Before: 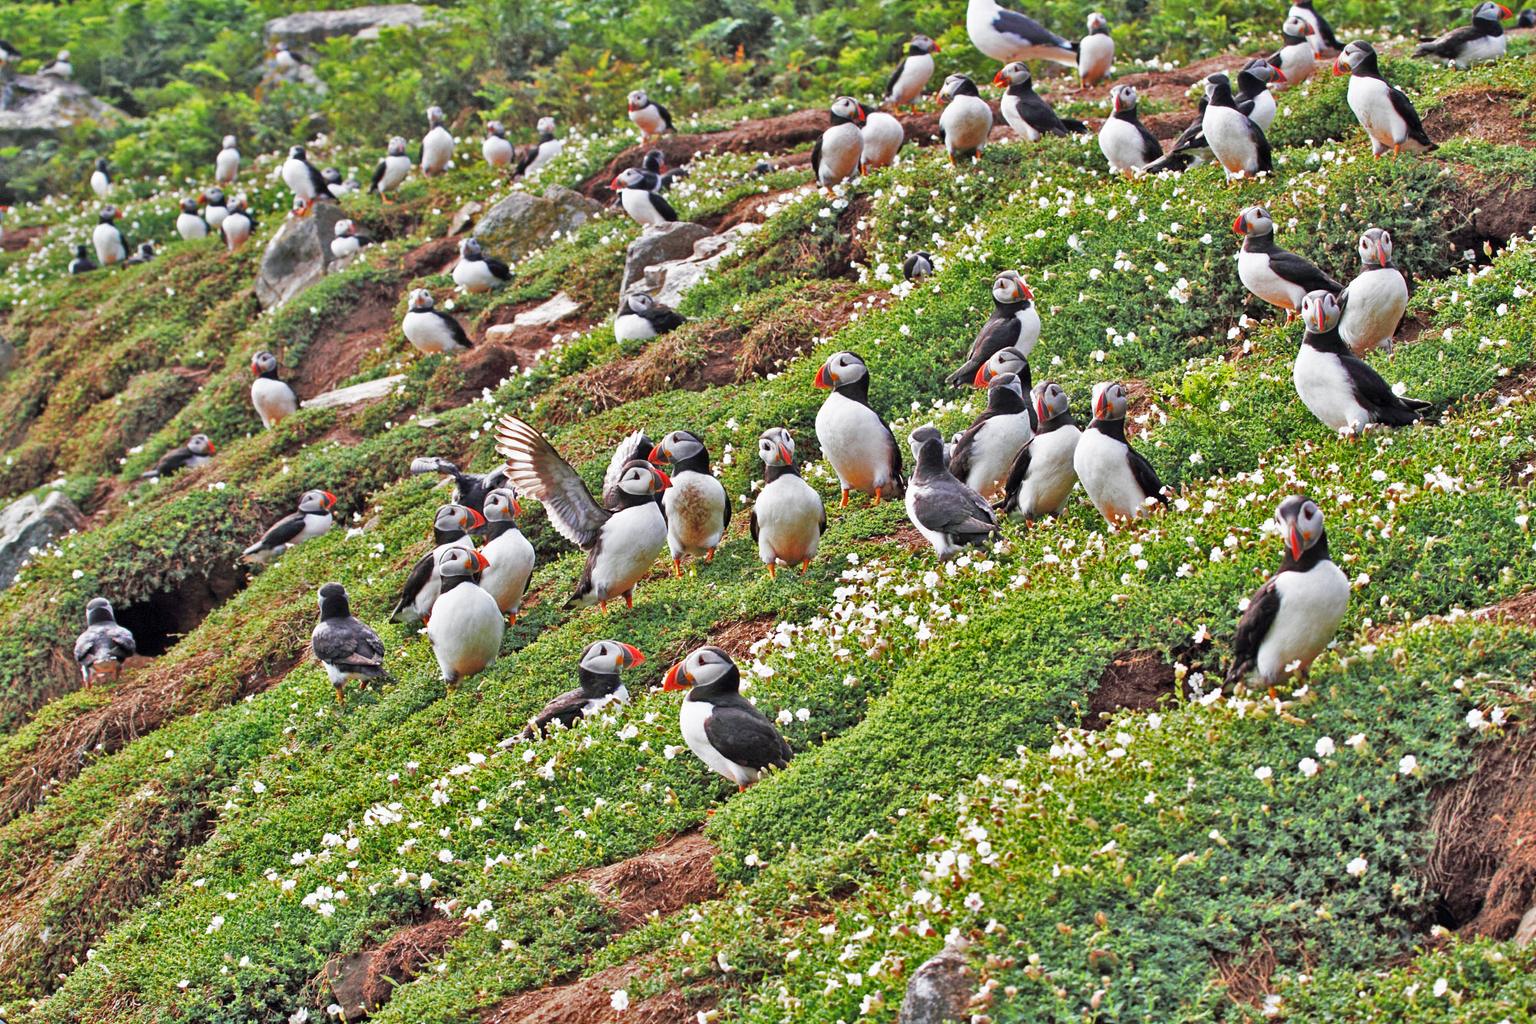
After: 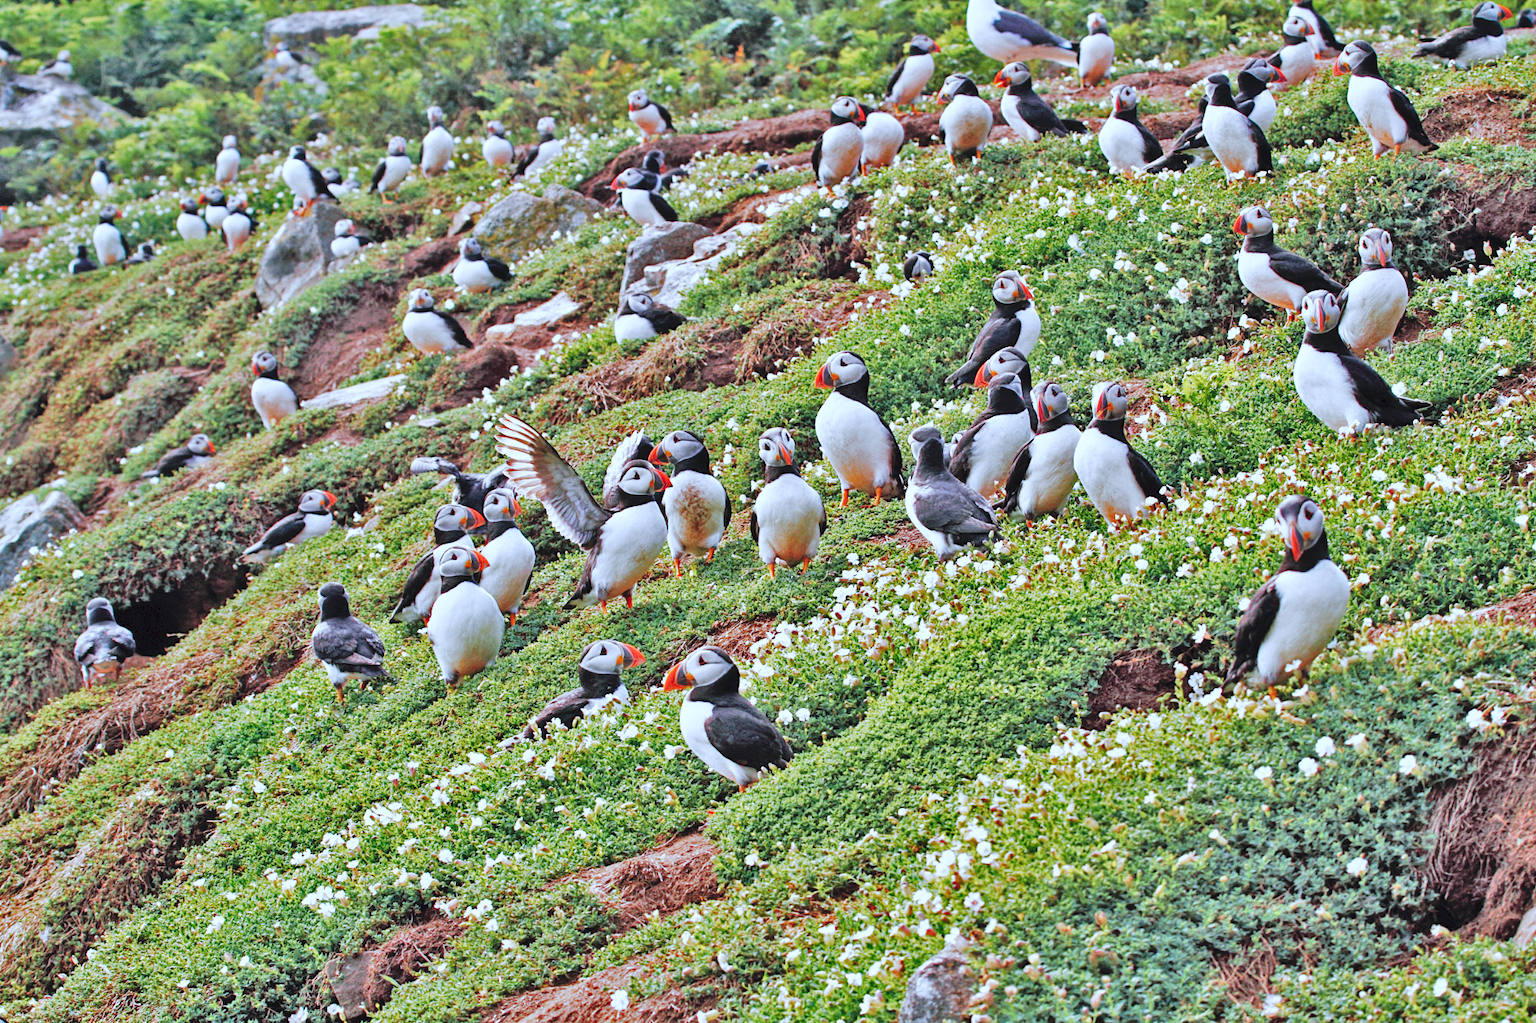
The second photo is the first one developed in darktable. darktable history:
tone curve: curves: ch0 [(0, 0) (0.003, 0.047) (0.011, 0.051) (0.025, 0.061) (0.044, 0.075) (0.069, 0.09) (0.1, 0.102) (0.136, 0.125) (0.177, 0.173) (0.224, 0.226) (0.277, 0.303) (0.335, 0.388) (0.399, 0.469) (0.468, 0.545) (0.543, 0.623) (0.623, 0.695) (0.709, 0.766) (0.801, 0.832) (0.898, 0.905) (1, 1)], preserve colors none
color correction: highlights a* -2.24, highlights b* -18.1
